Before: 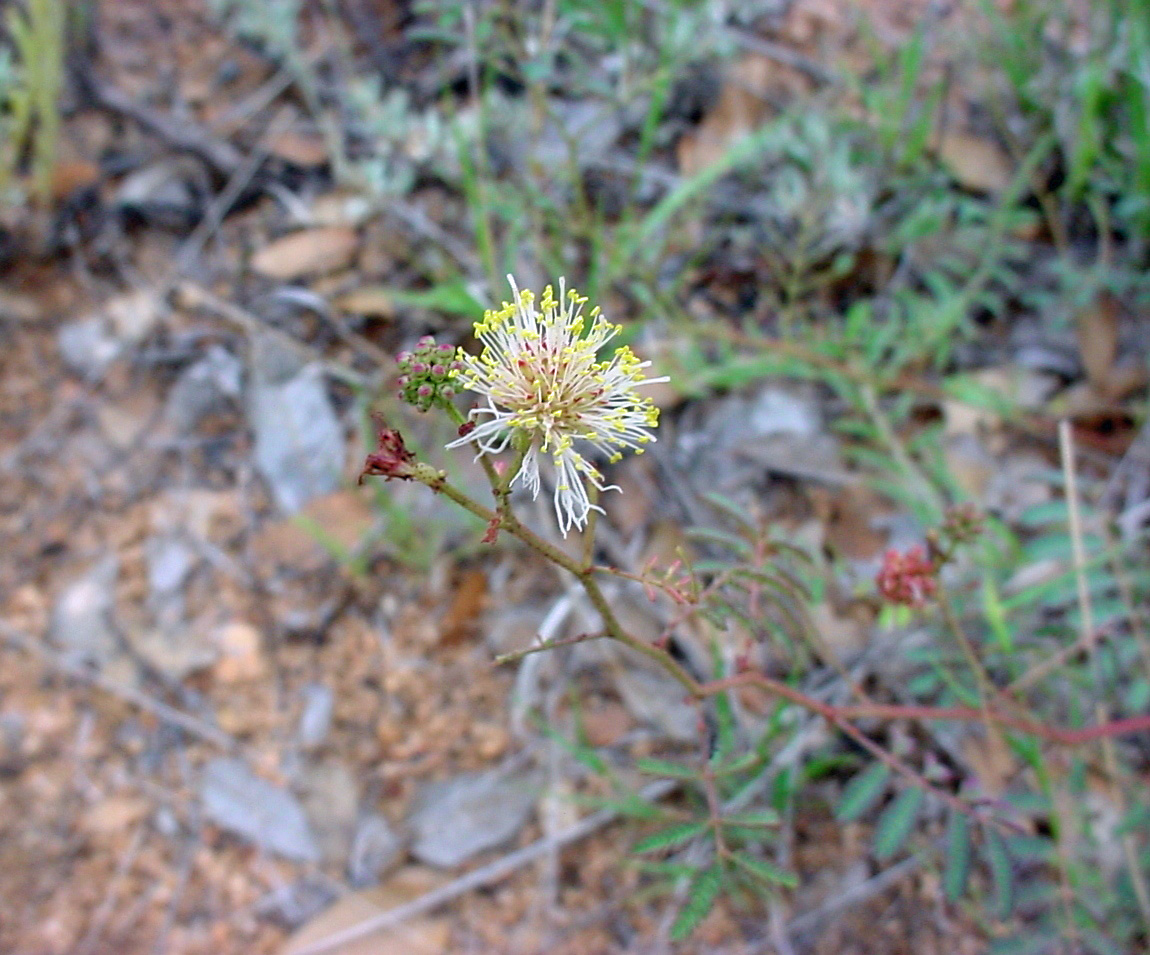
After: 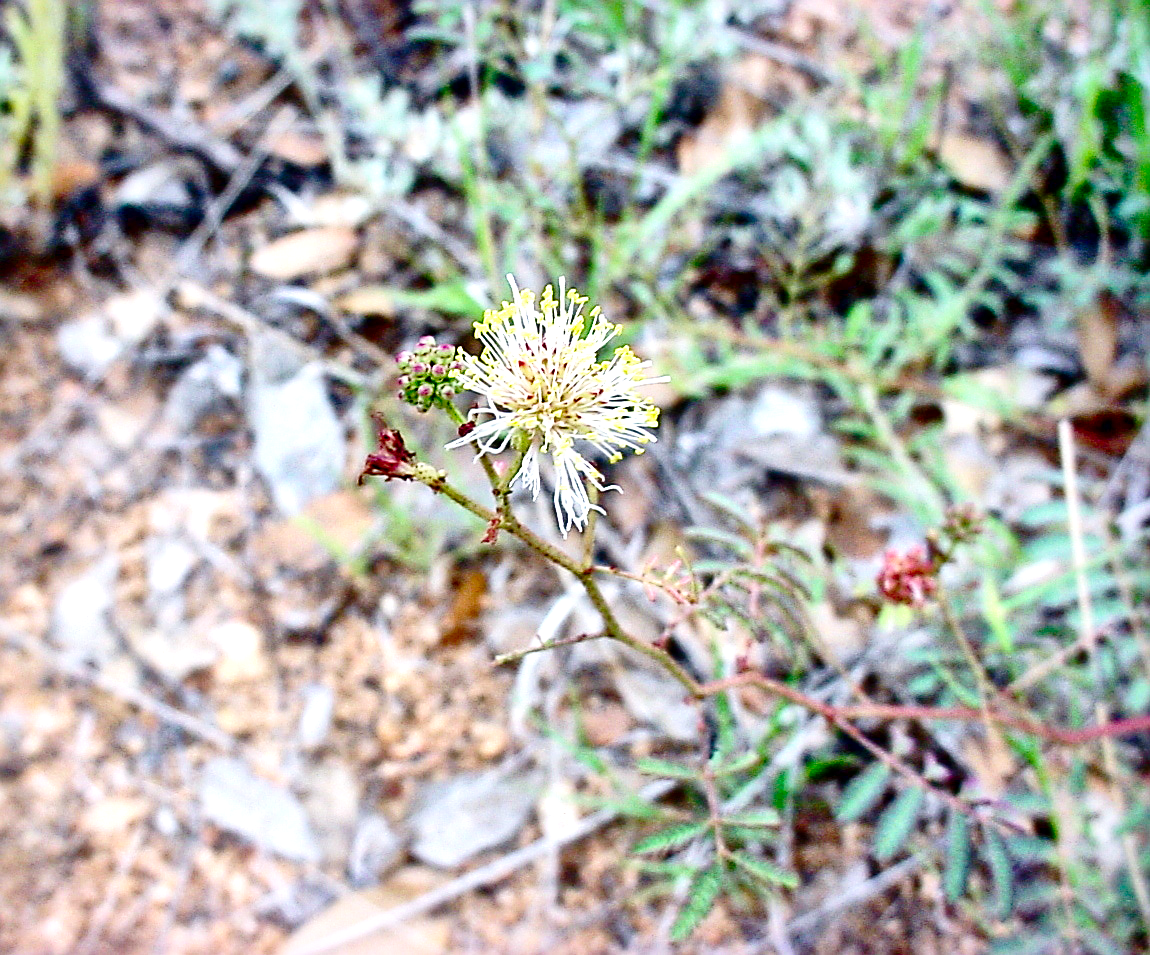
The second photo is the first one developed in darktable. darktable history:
sharpen: on, module defaults
base curve: curves: ch0 [(0, 0) (0.032, 0.037) (0.105, 0.228) (0.435, 0.76) (0.856, 0.983) (1, 1)], preserve colors none
contrast brightness saturation: contrast 0.2, brightness -0.11, saturation 0.1
local contrast: mode bilateral grid, contrast 20, coarseness 50, detail 171%, midtone range 0.2
